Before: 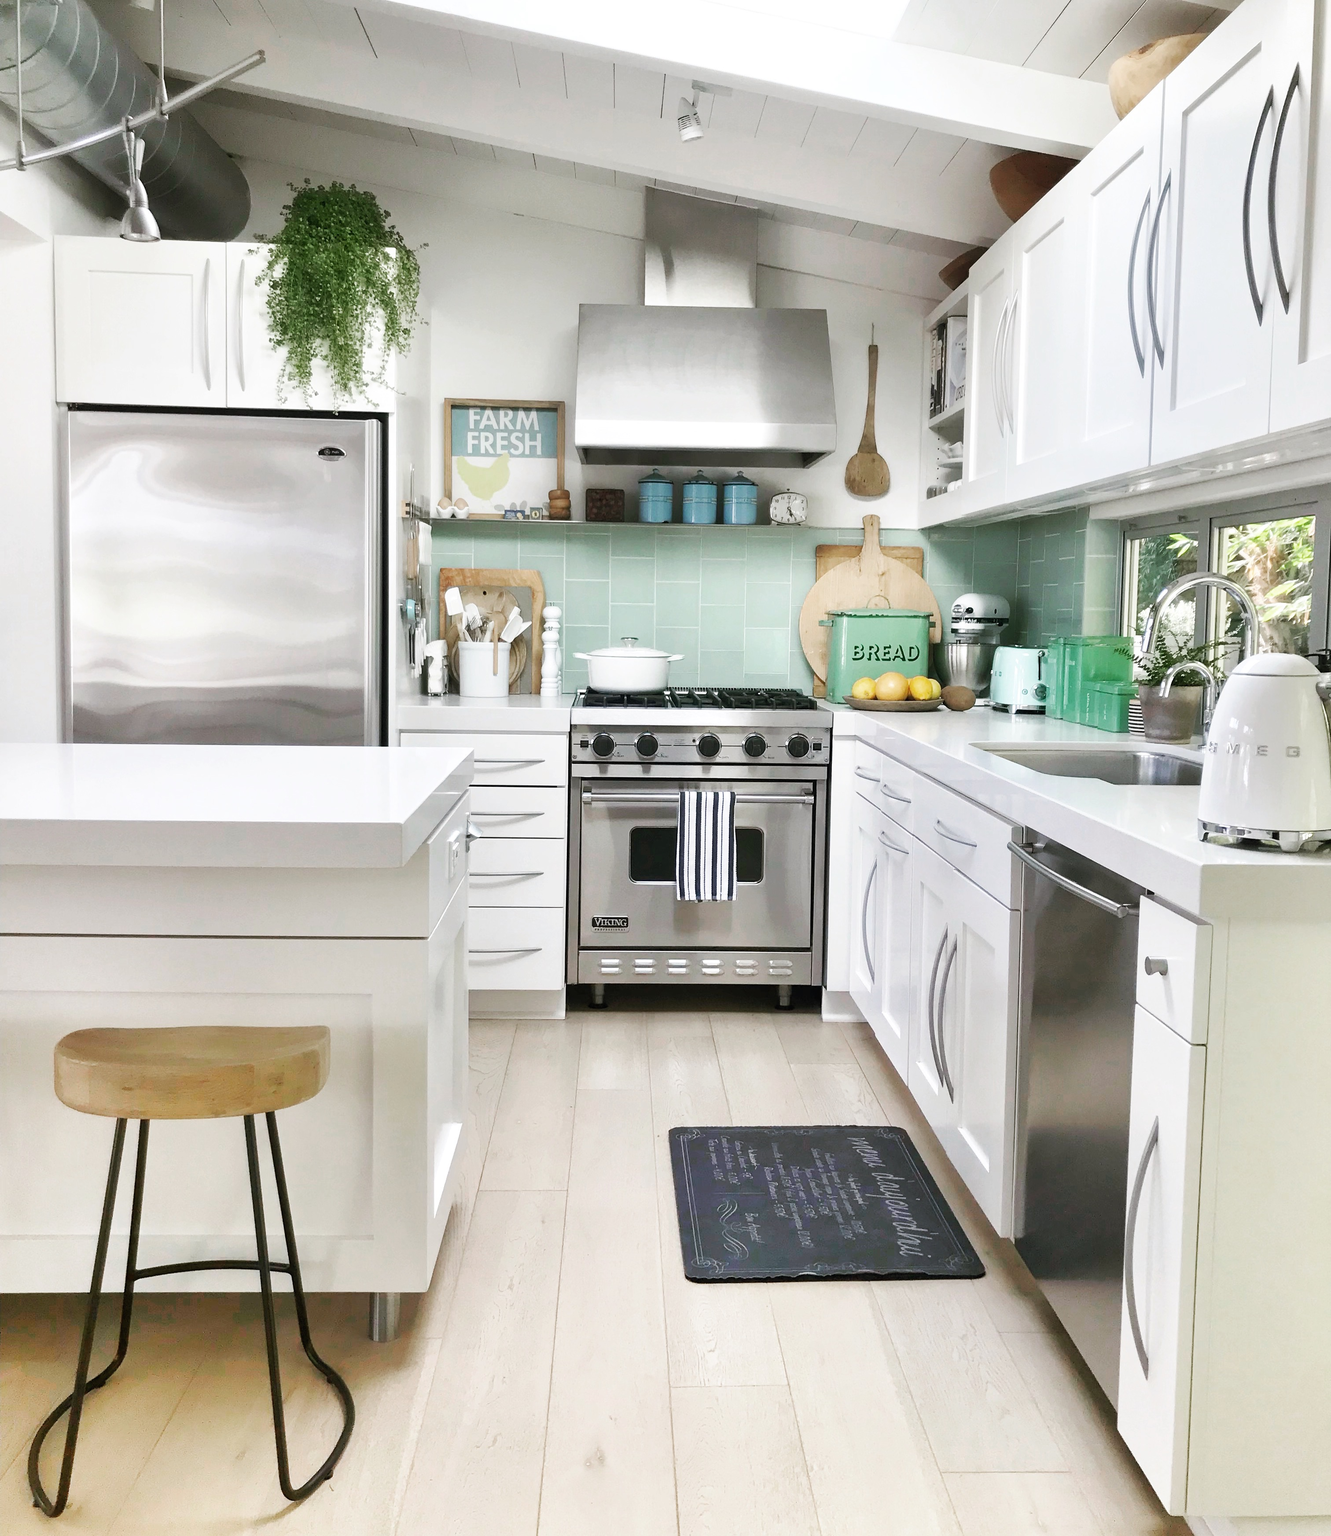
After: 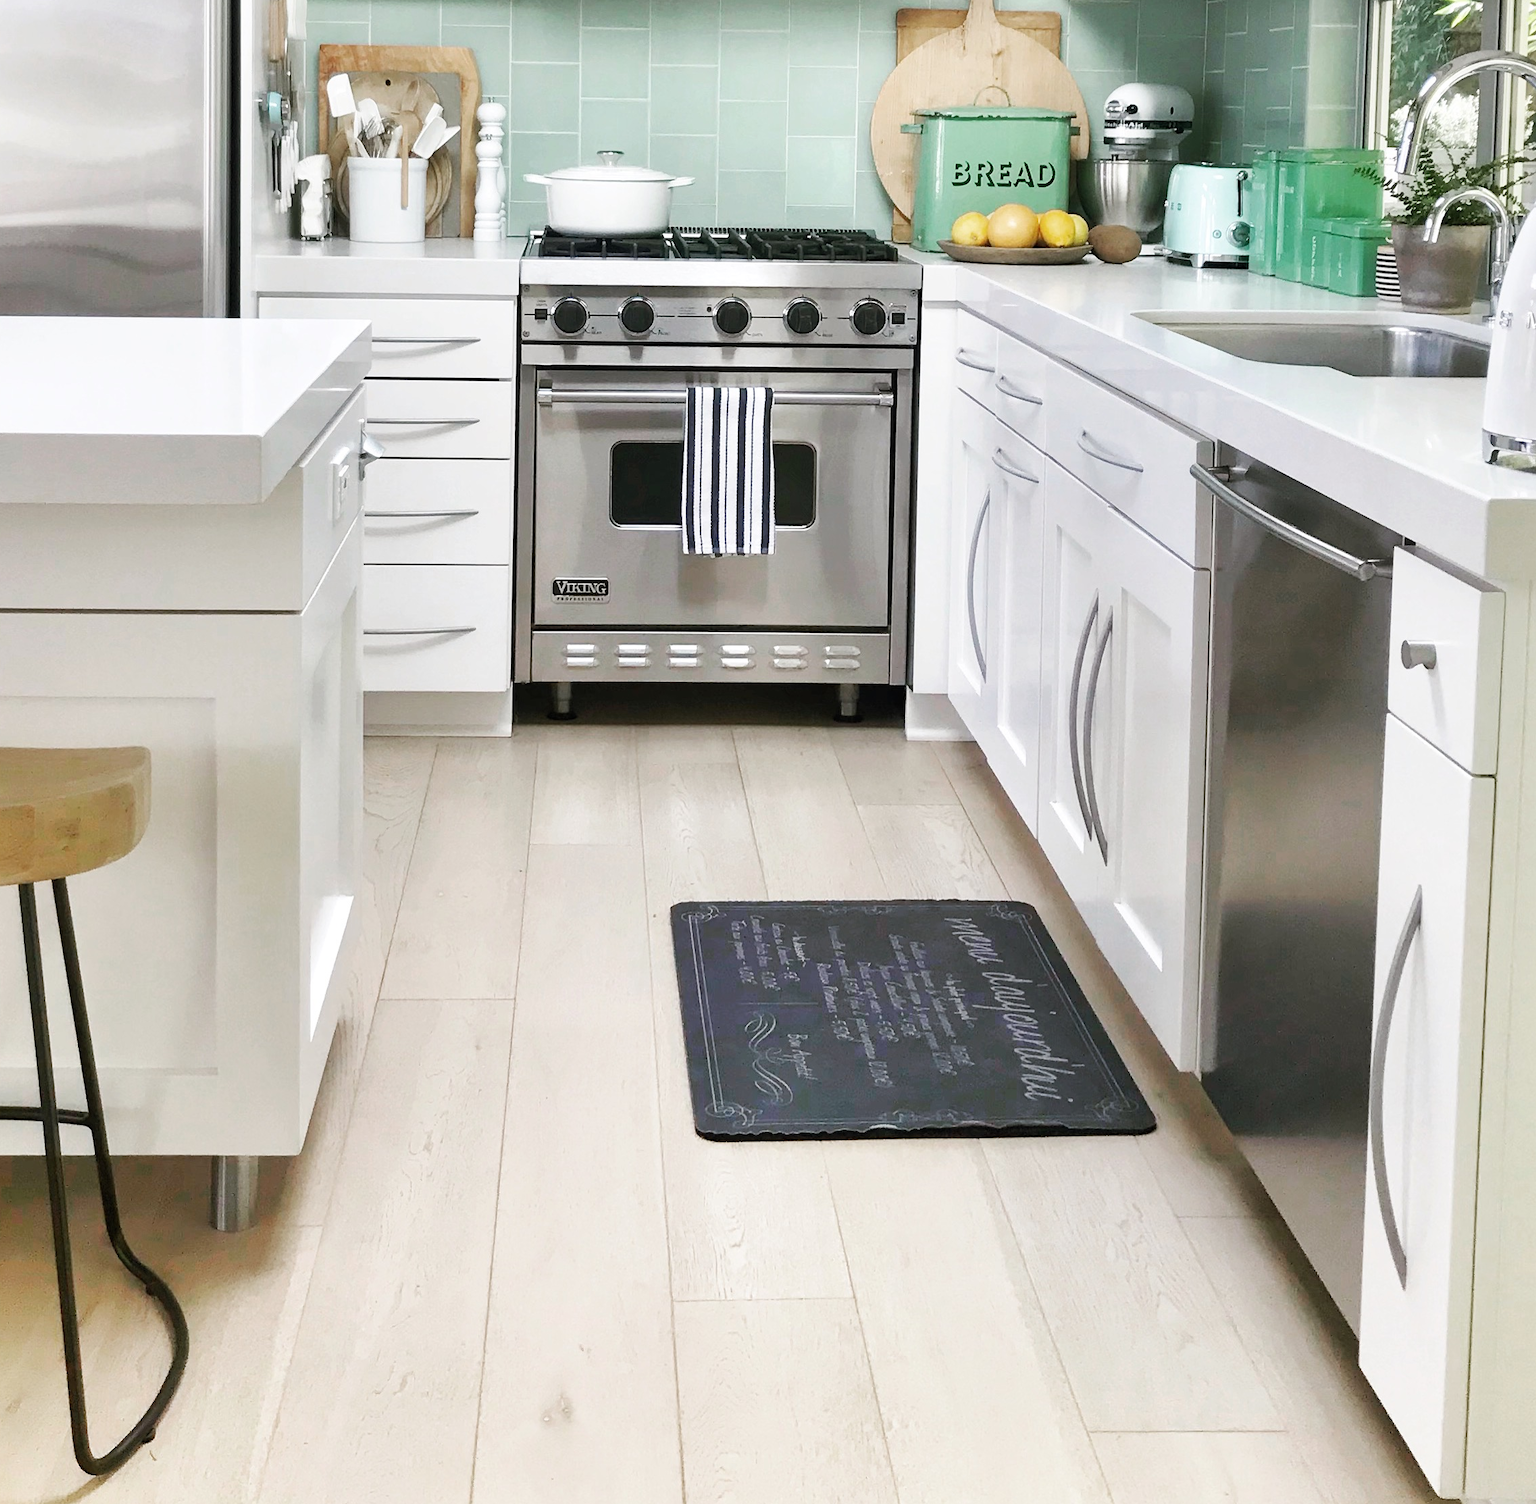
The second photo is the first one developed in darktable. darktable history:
crop and rotate: left 17.462%, top 35.129%, right 7.334%, bottom 1.021%
